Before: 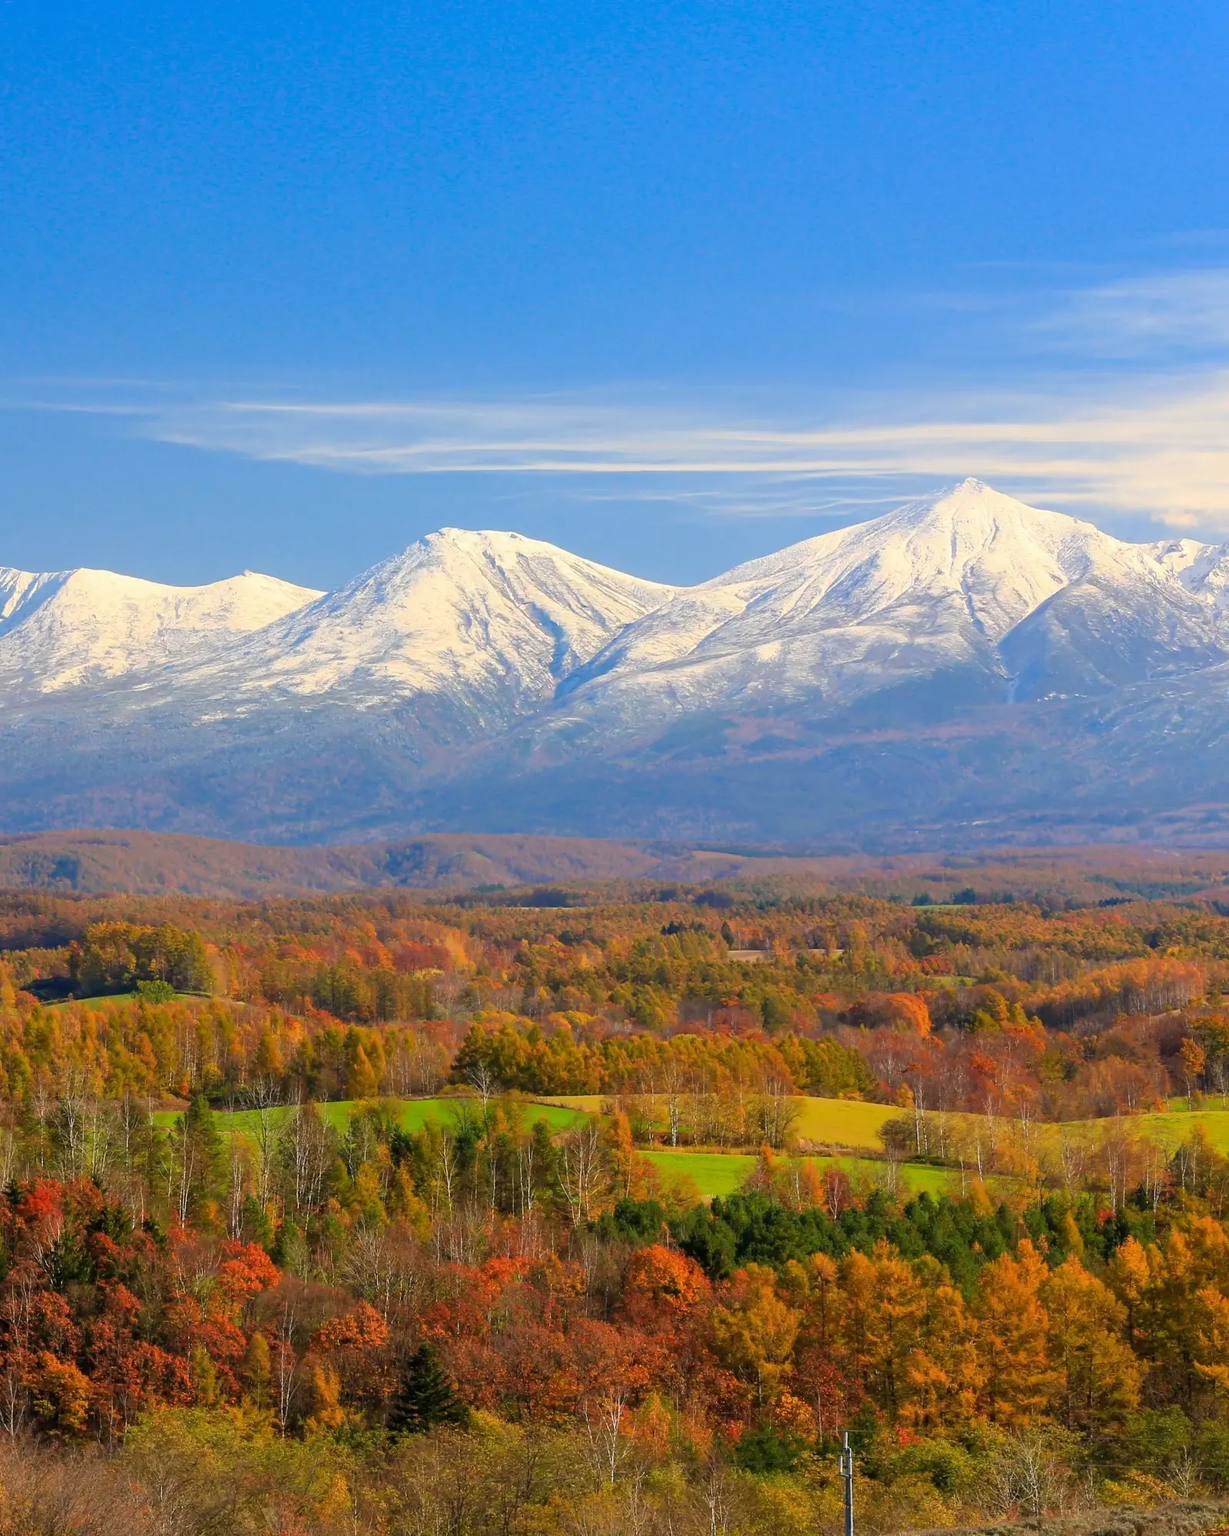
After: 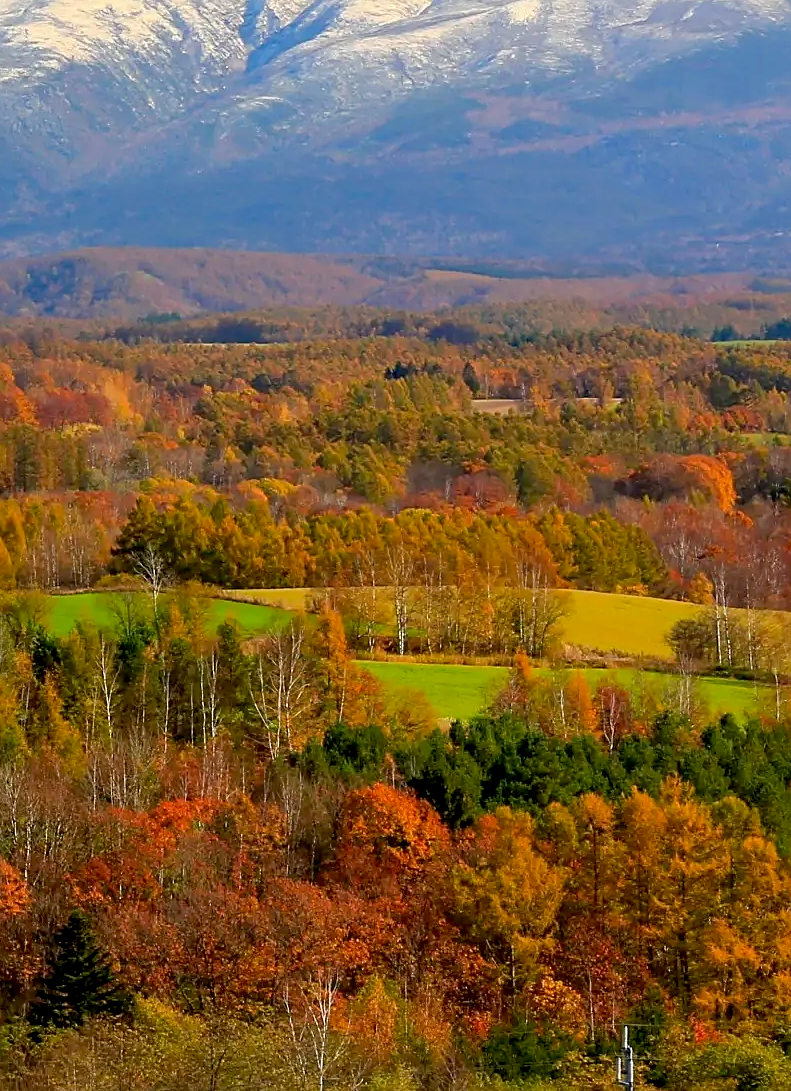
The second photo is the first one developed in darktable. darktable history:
sharpen: on, module defaults
exposure: black level correction 0.01, exposure 0.016 EV, compensate highlight preservation false
crop: left 29.781%, top 41.929%, right 20.777%, bottom 3.496%
